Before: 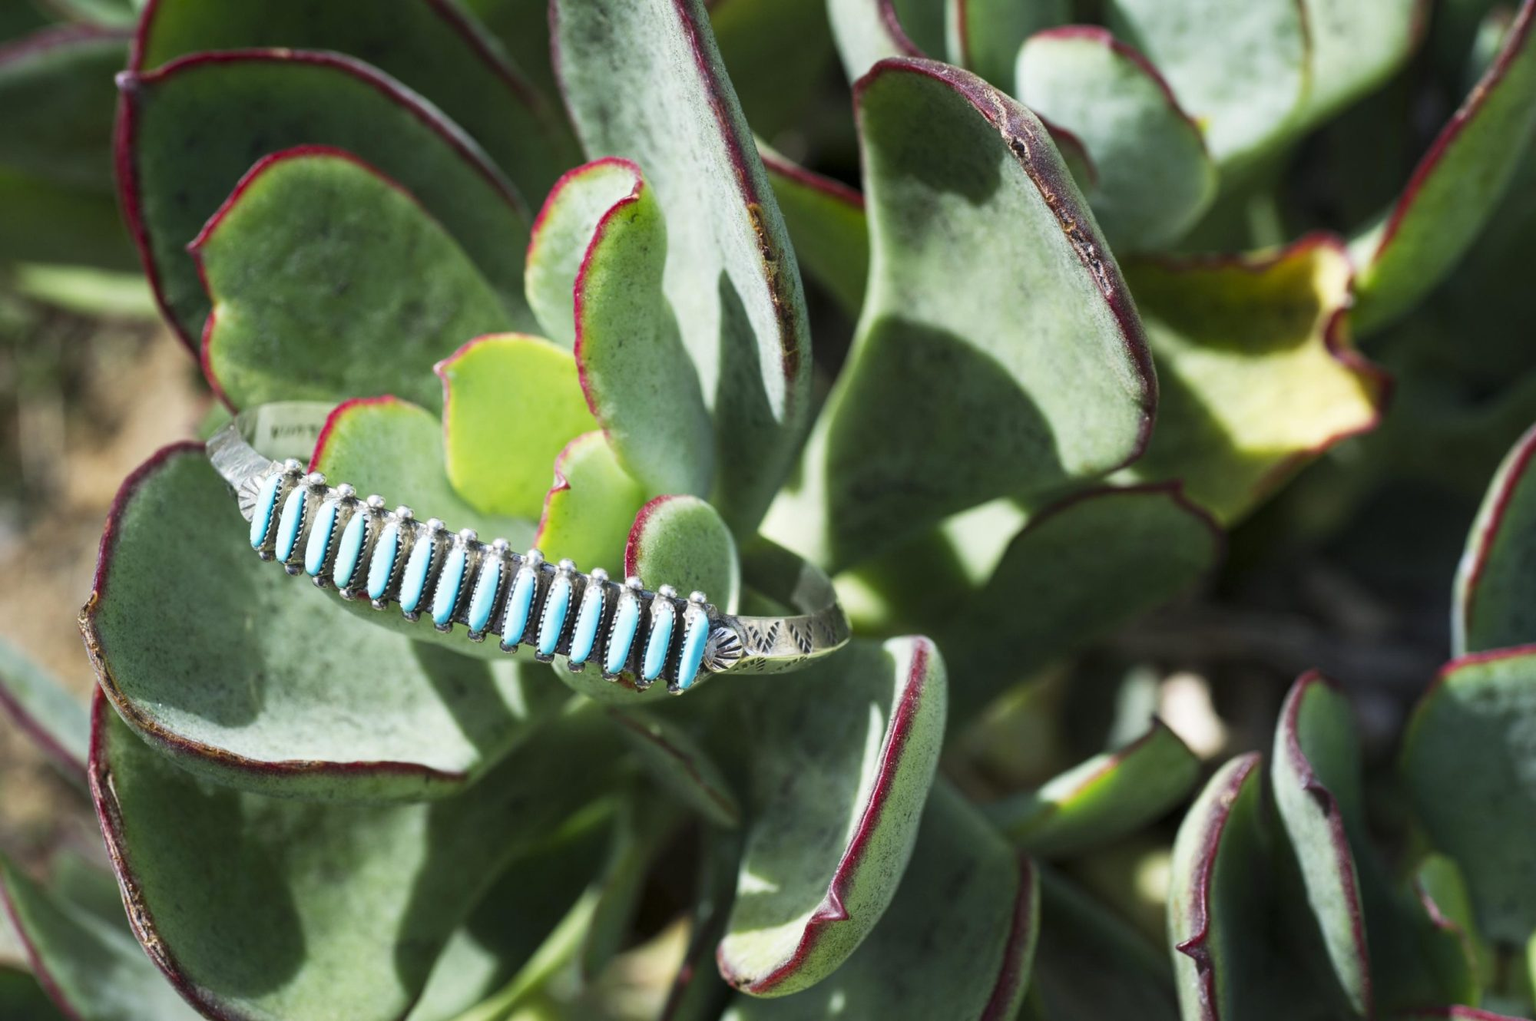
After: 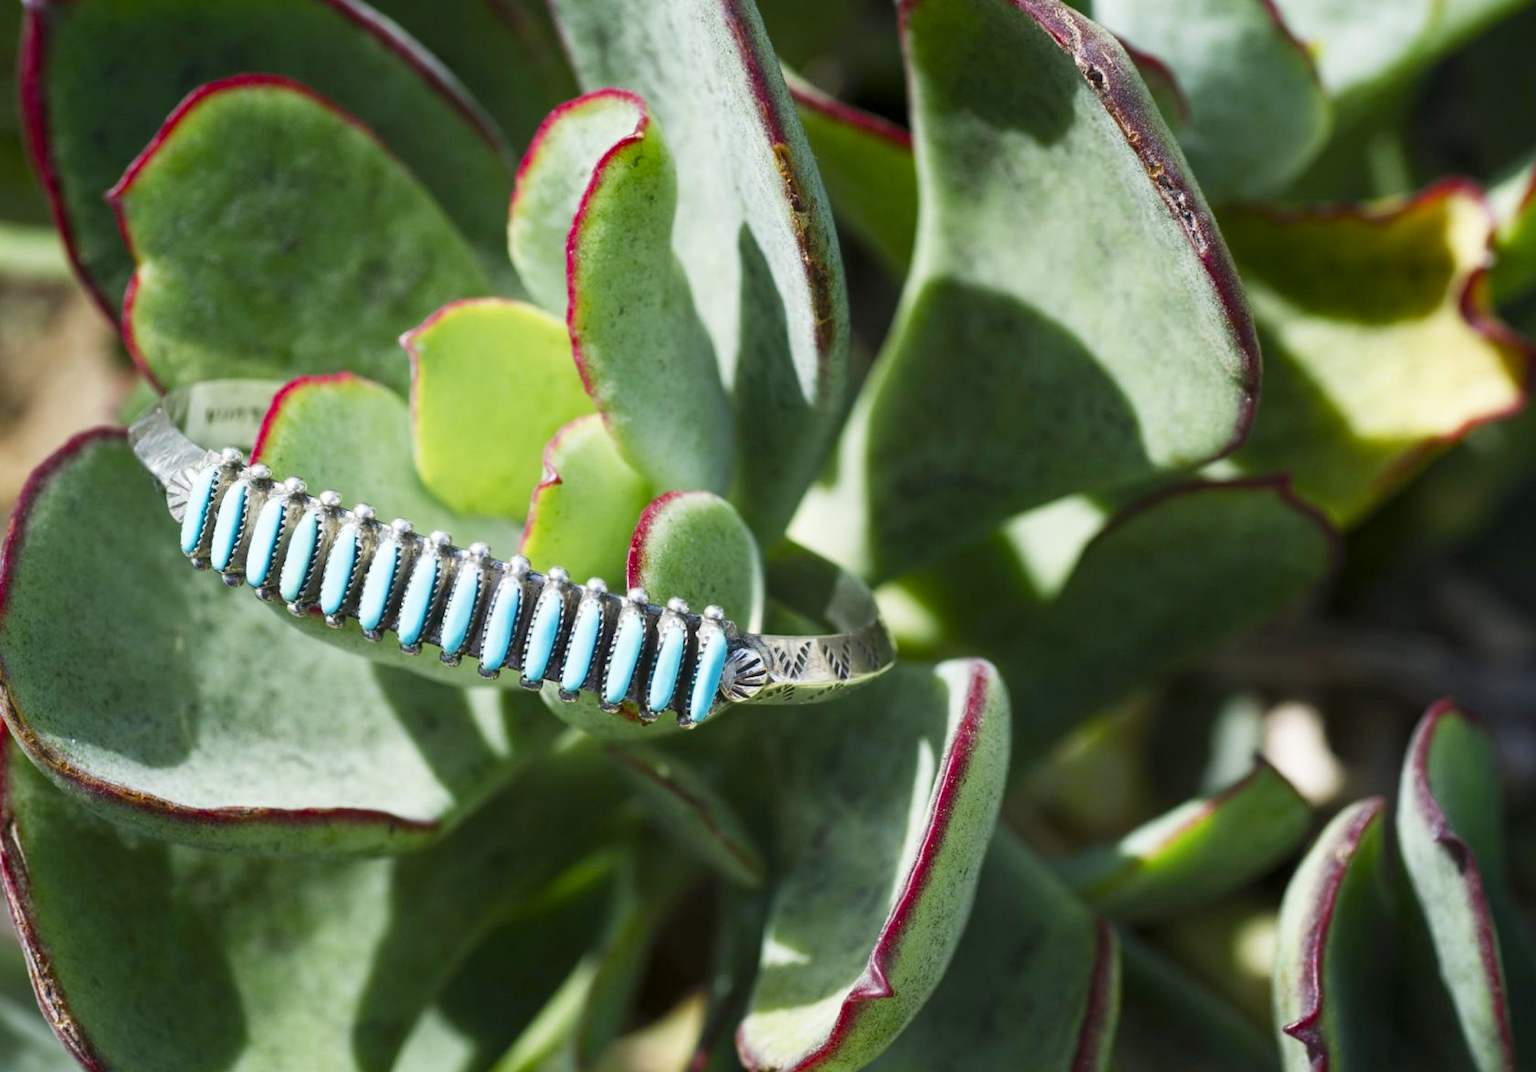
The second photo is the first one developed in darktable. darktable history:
crop: left 6.446%, top 8.188%, right 9.538%, bottom 3.548%
color balance rgb: perceptual saturation grading › global saturation 20%, perceptual saturation grading › highlights -25%, perceptual saturation grading › shadows 25%
